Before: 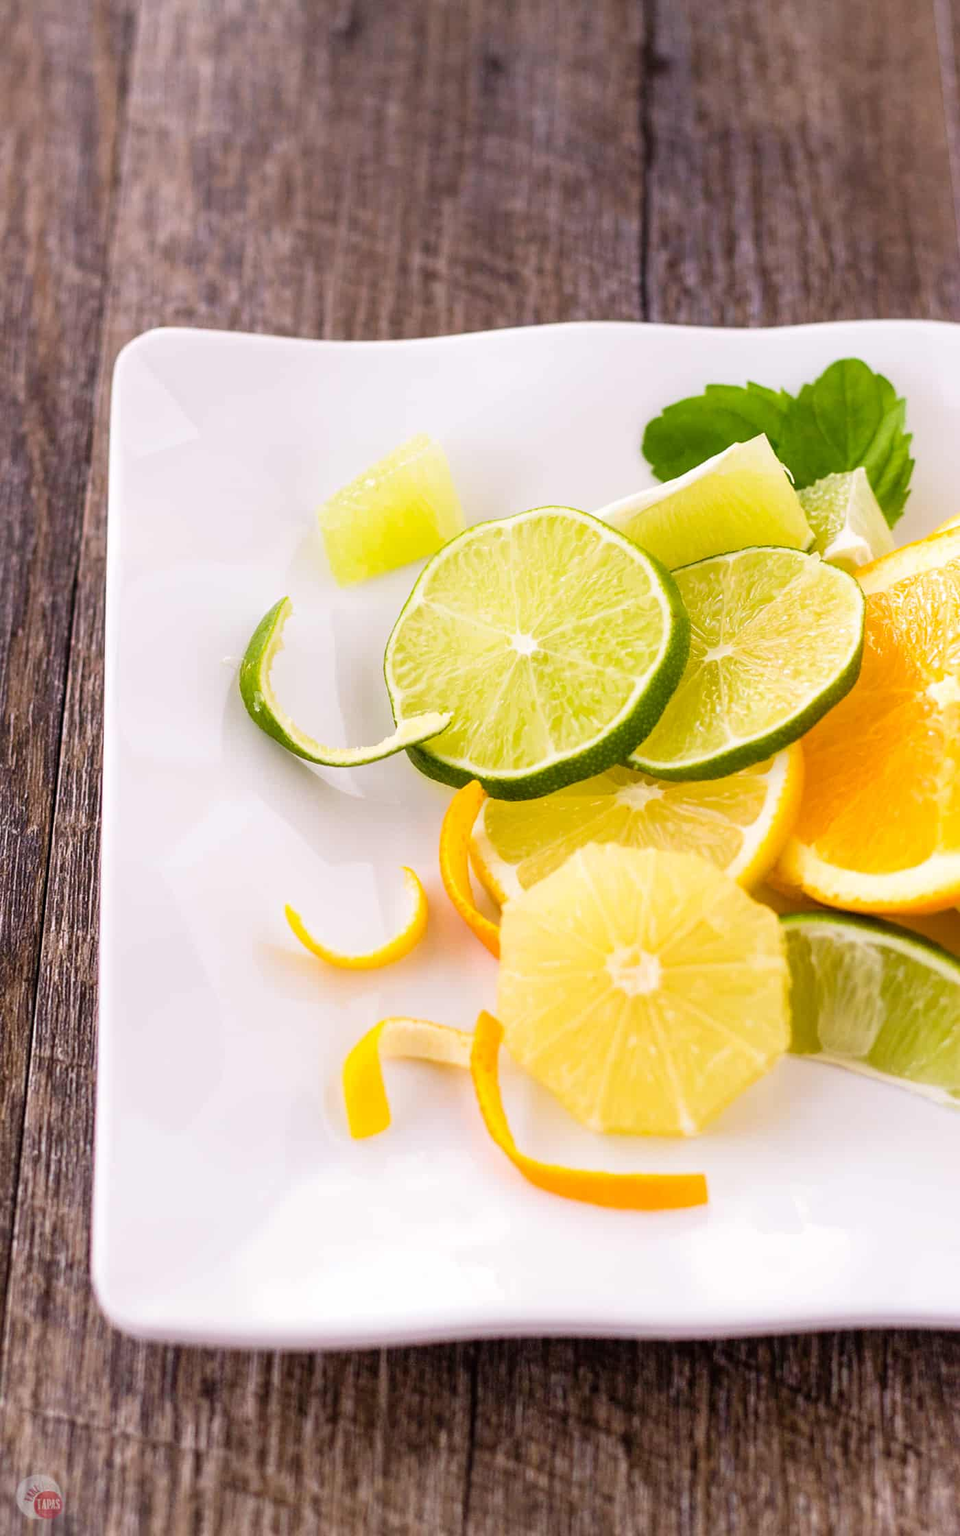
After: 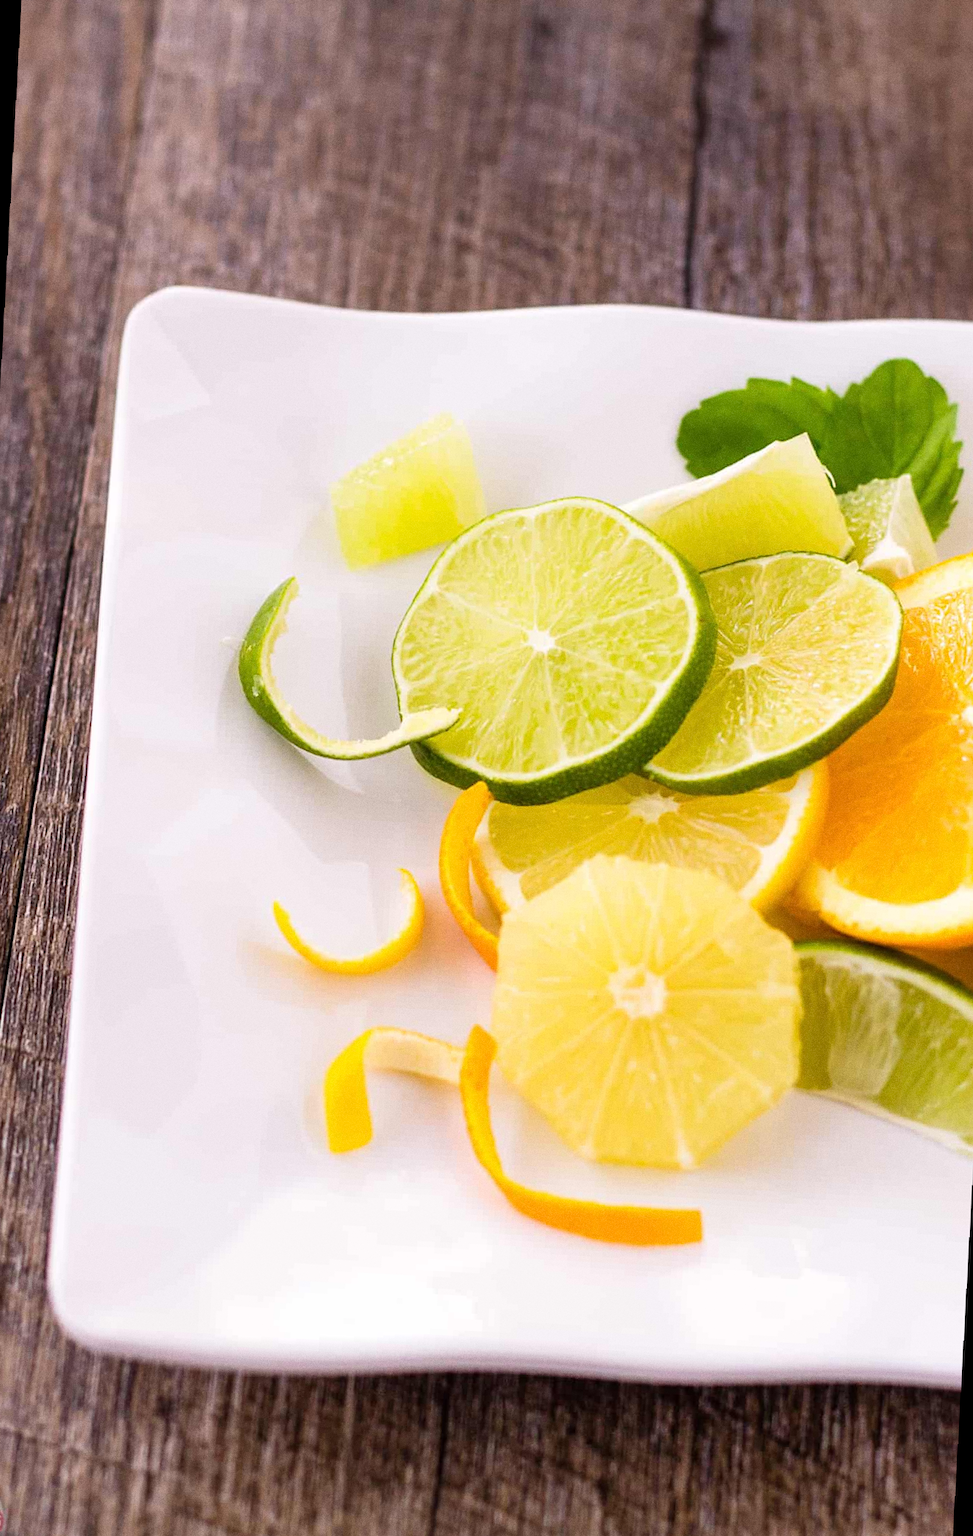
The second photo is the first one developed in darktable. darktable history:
crop and rotate: angle -2.38°
rotate and perspective: rotation 0.8°, automatic cropping off
grain: coarseness 0.09 ISO
